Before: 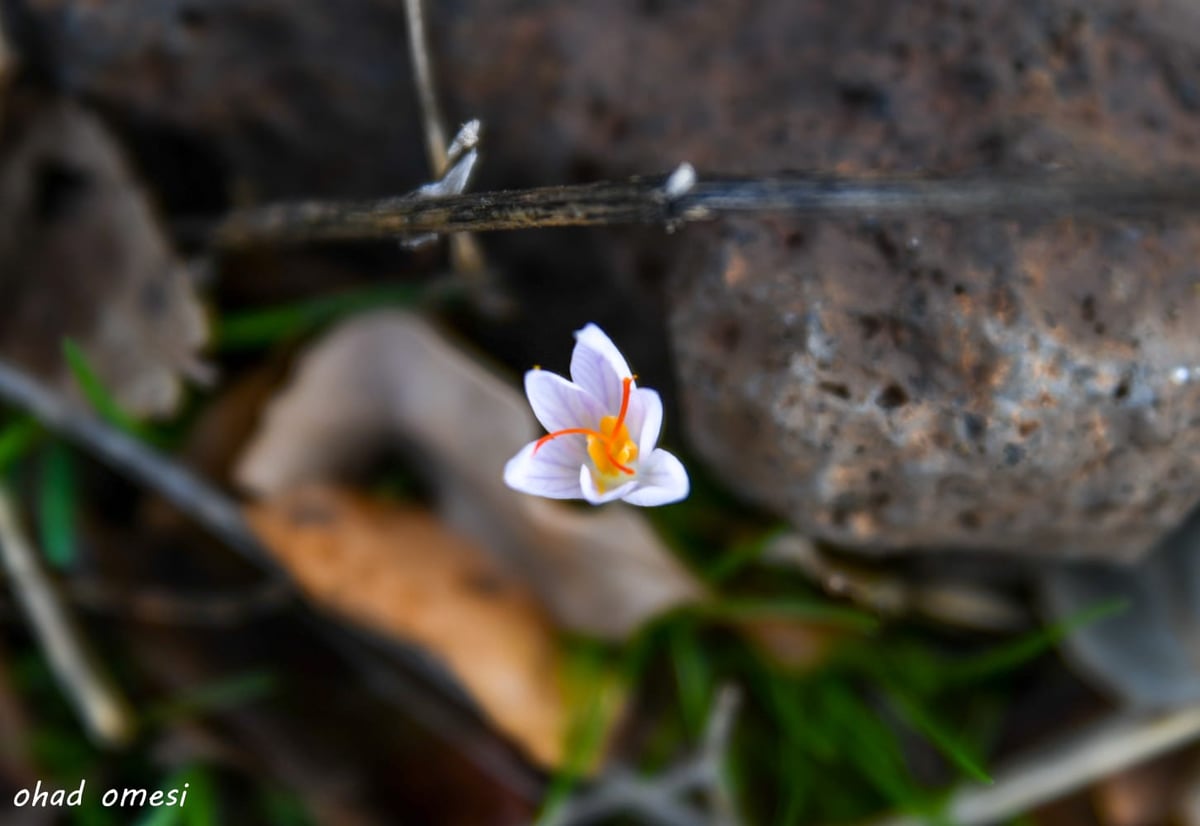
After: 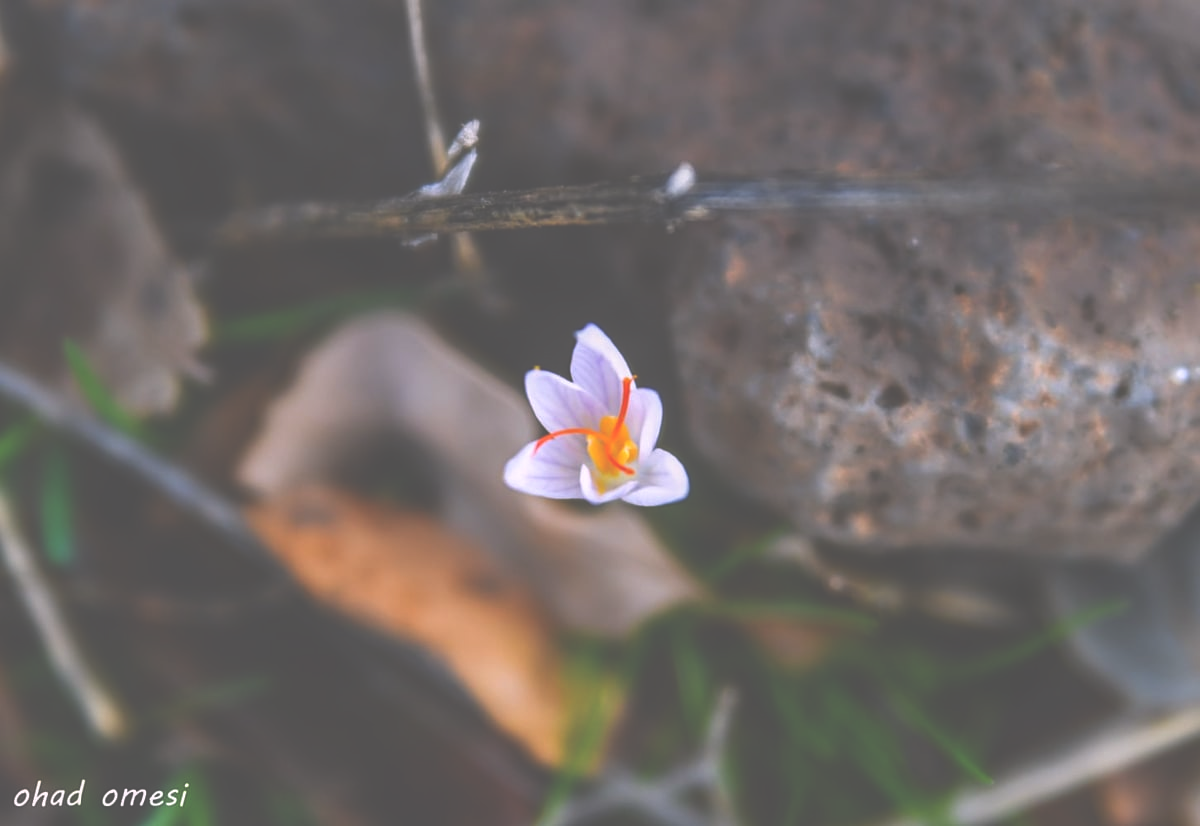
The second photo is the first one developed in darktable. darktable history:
sharpen: amount 0.215
exposure: black level correction -0.087, compensate highlight preservation false
local contrast: on, module defaults
color balance rgb: highlights gain › chroma 1.537%, highlights gain › hue 311.76°, perceptual saturation grading › global saturation 19.883%, contrast -9.684%
